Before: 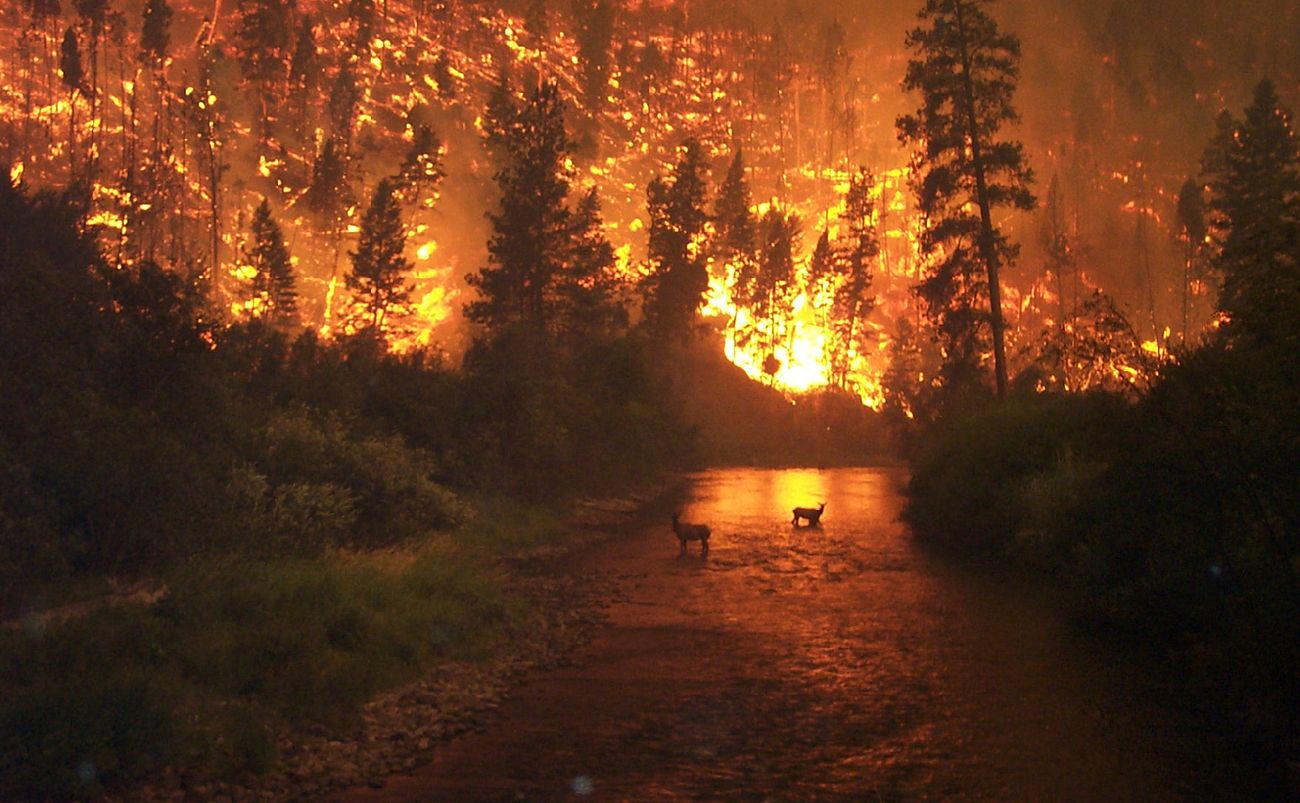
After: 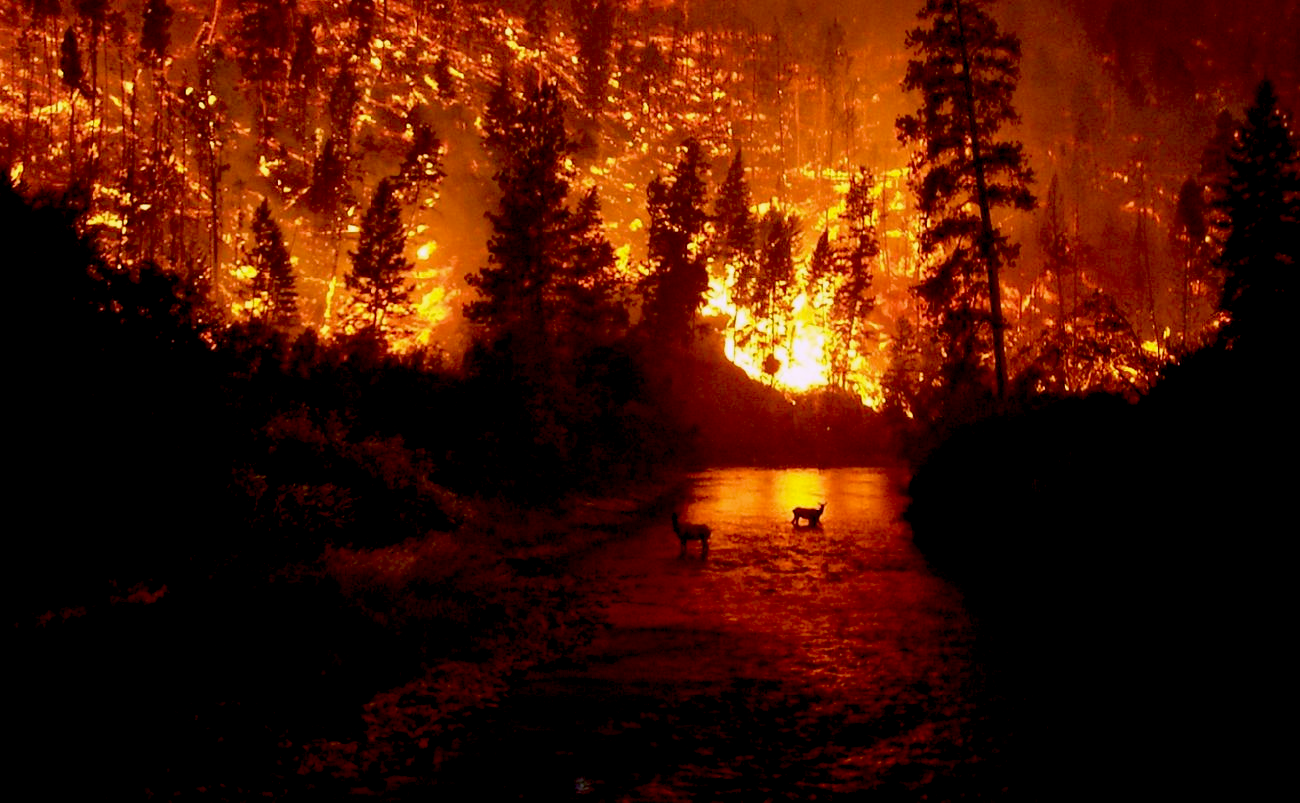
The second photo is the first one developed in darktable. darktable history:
exposure: black level correction 0.046, exposure -0.228 EV, compensate highlight preservation false
white balance: red 1.05, blue 1.072
